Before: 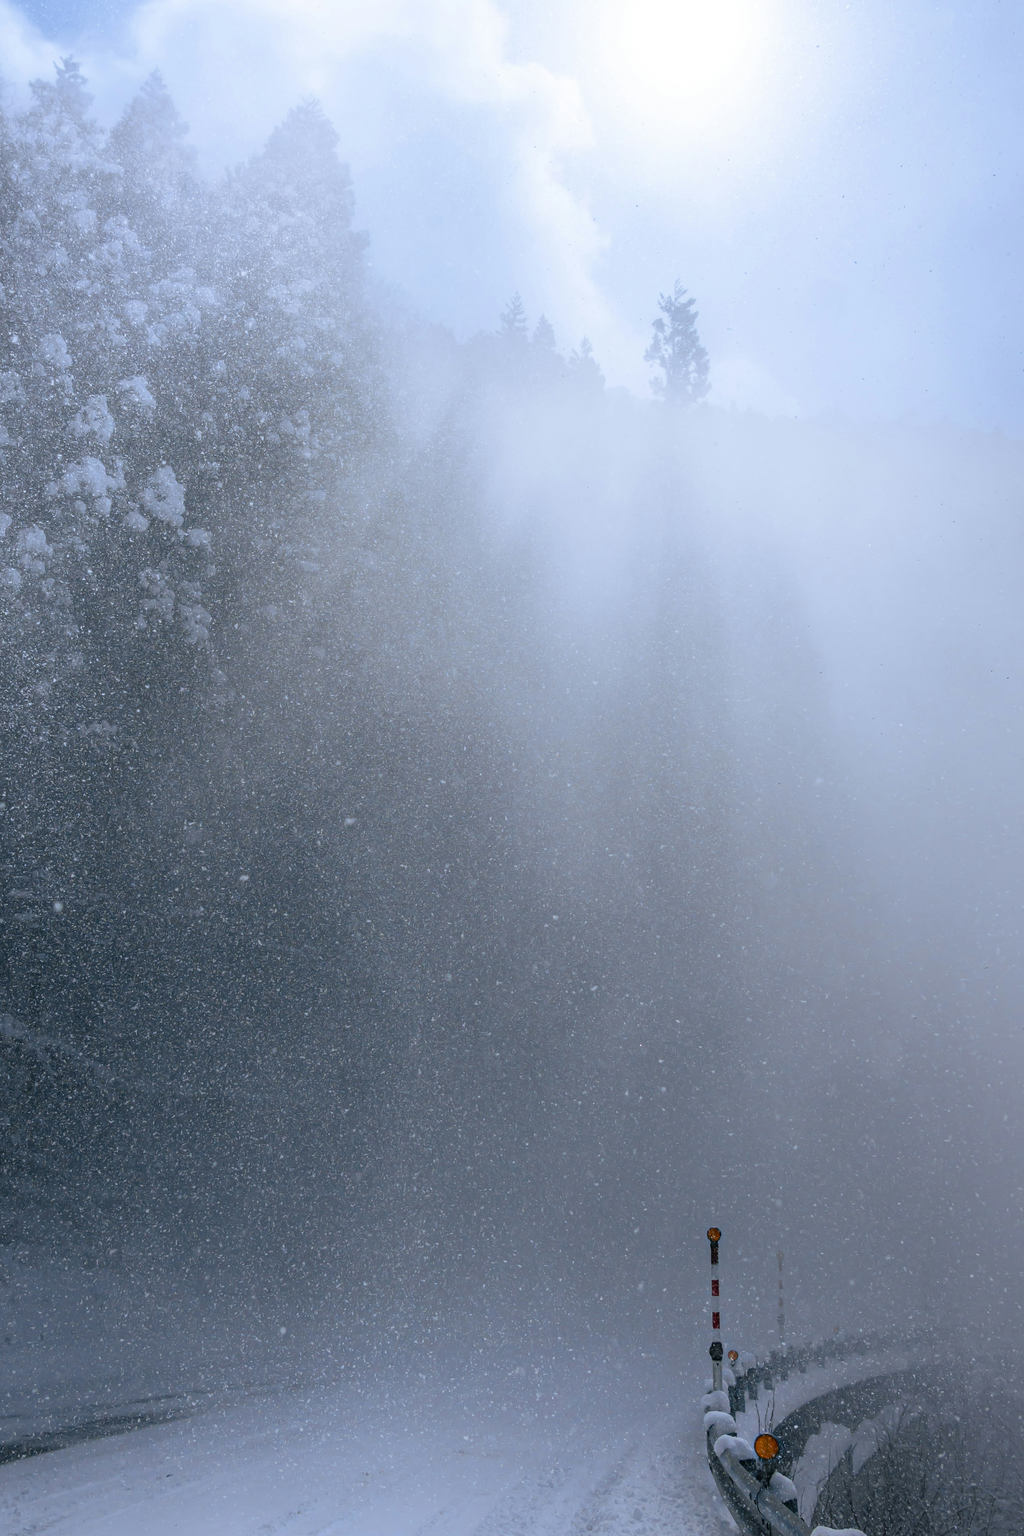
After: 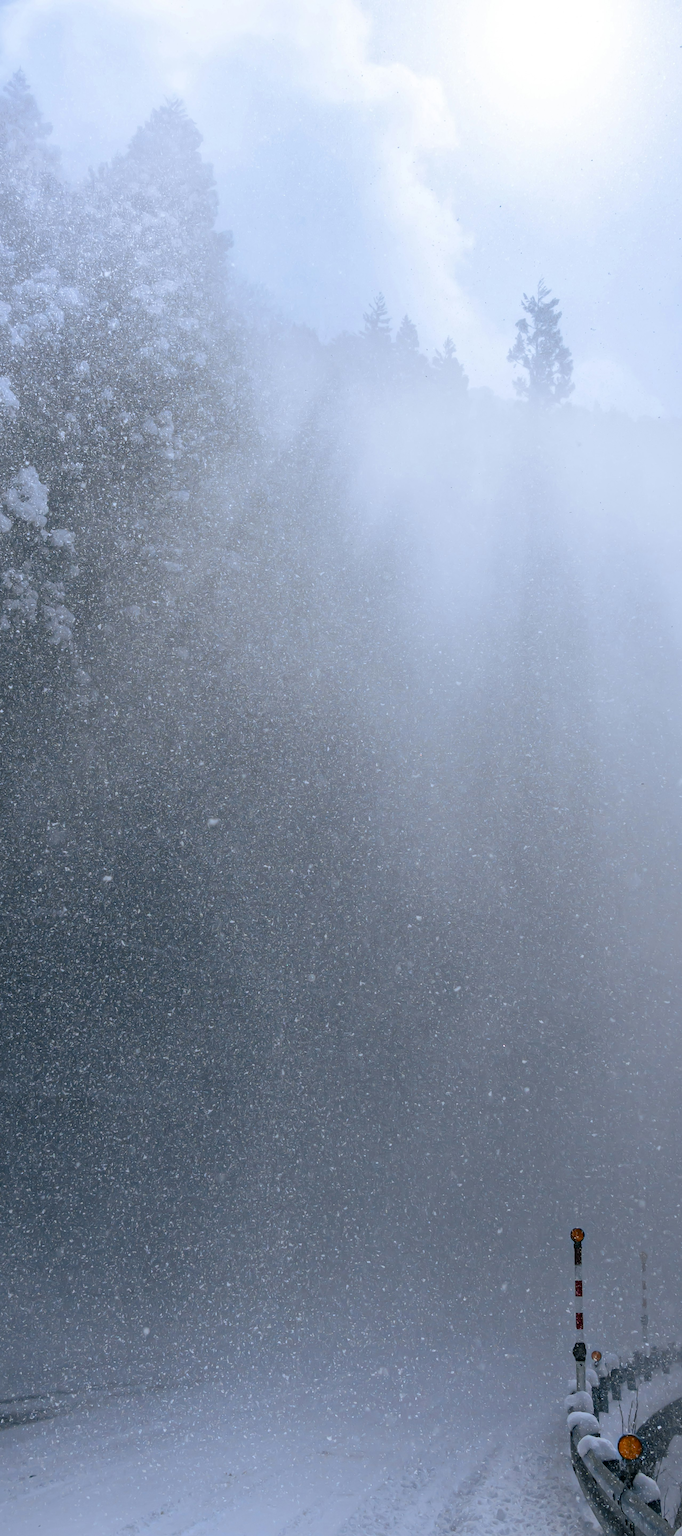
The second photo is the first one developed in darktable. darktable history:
crop and rotate: left 13.409%, right 19.924%
local contrast: mode bilateral grid, contrast 20, coarseness 50, detail 120%, midtone range 0.2
